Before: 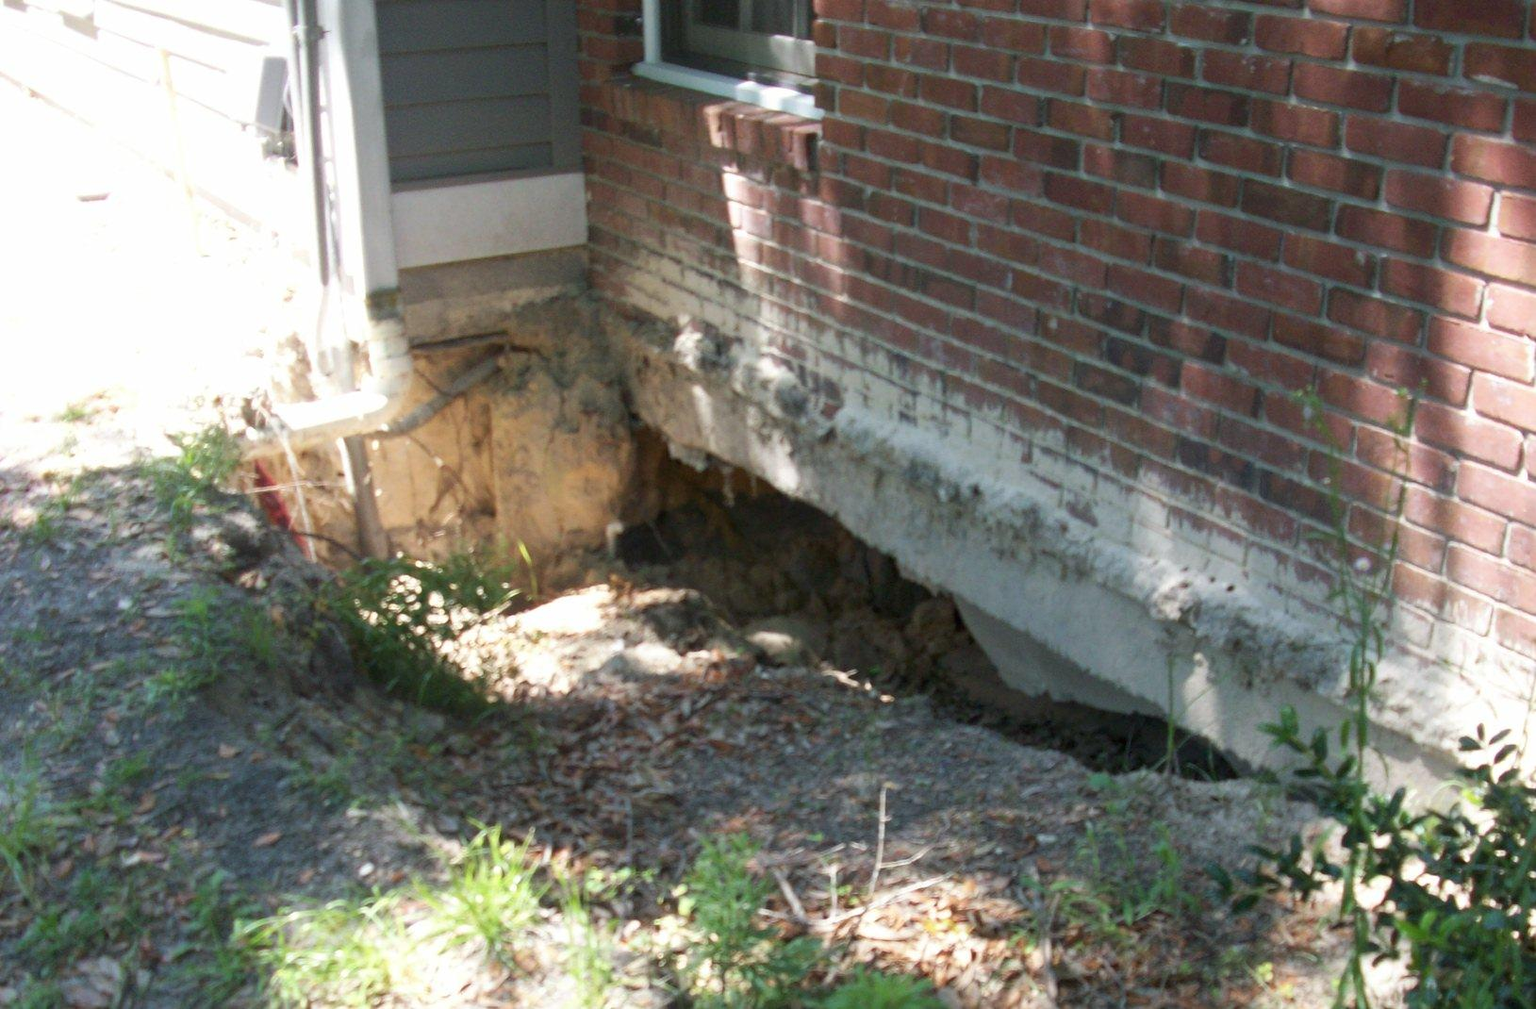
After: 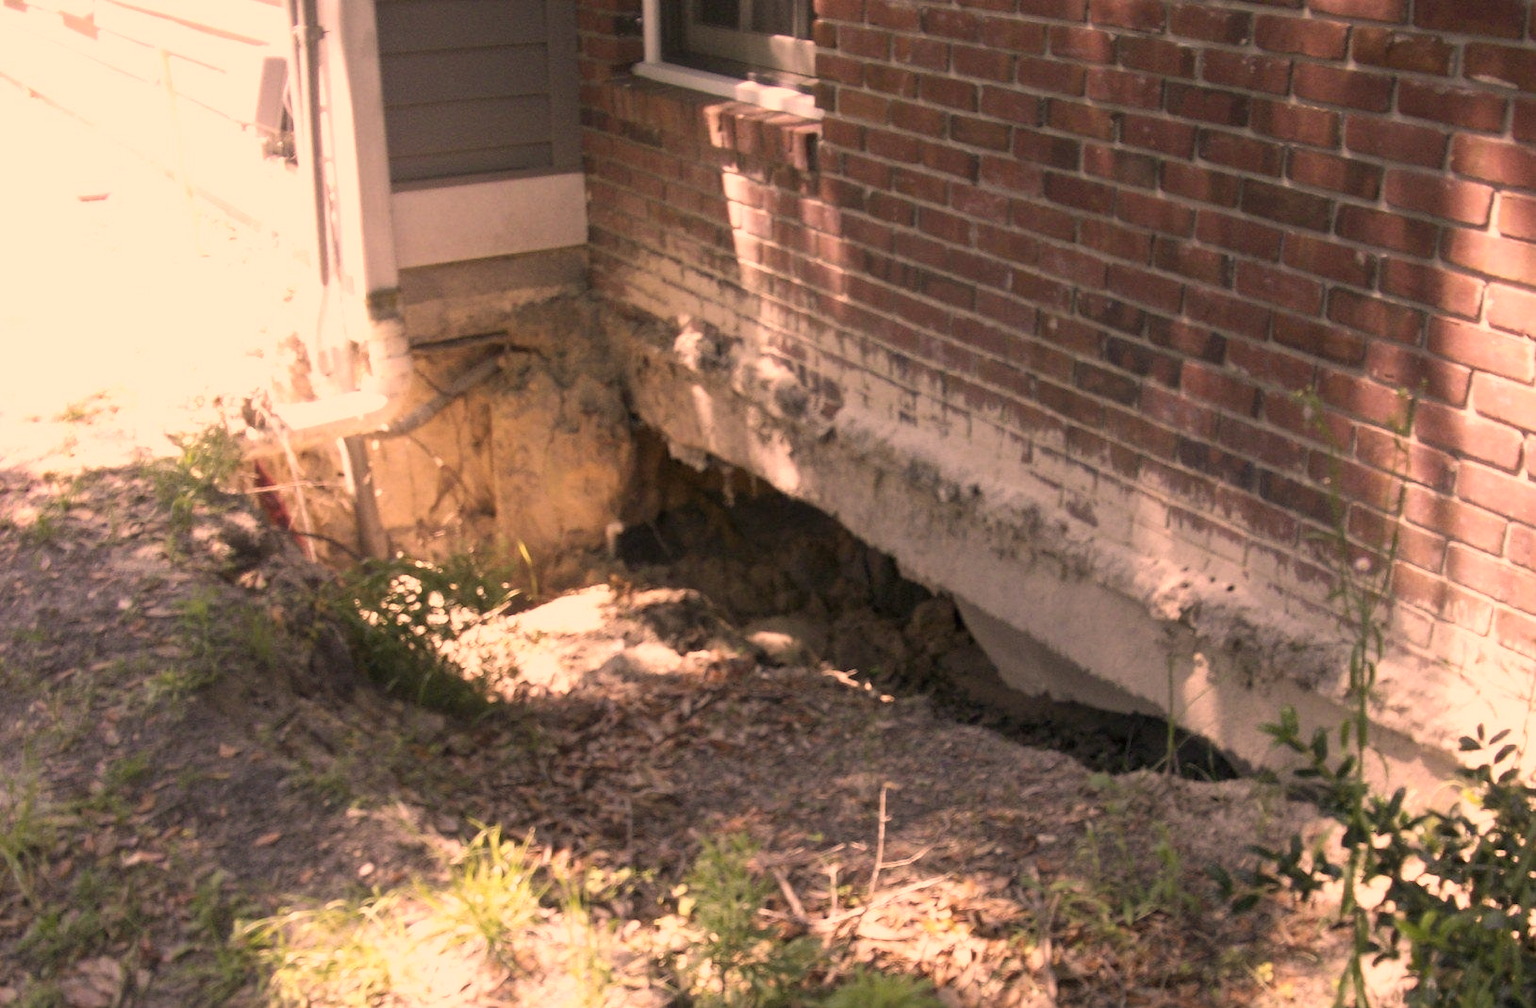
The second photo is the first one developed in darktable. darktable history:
color correction: highlights a* 39.62, highlights b* 39.91, saturation 0.691
